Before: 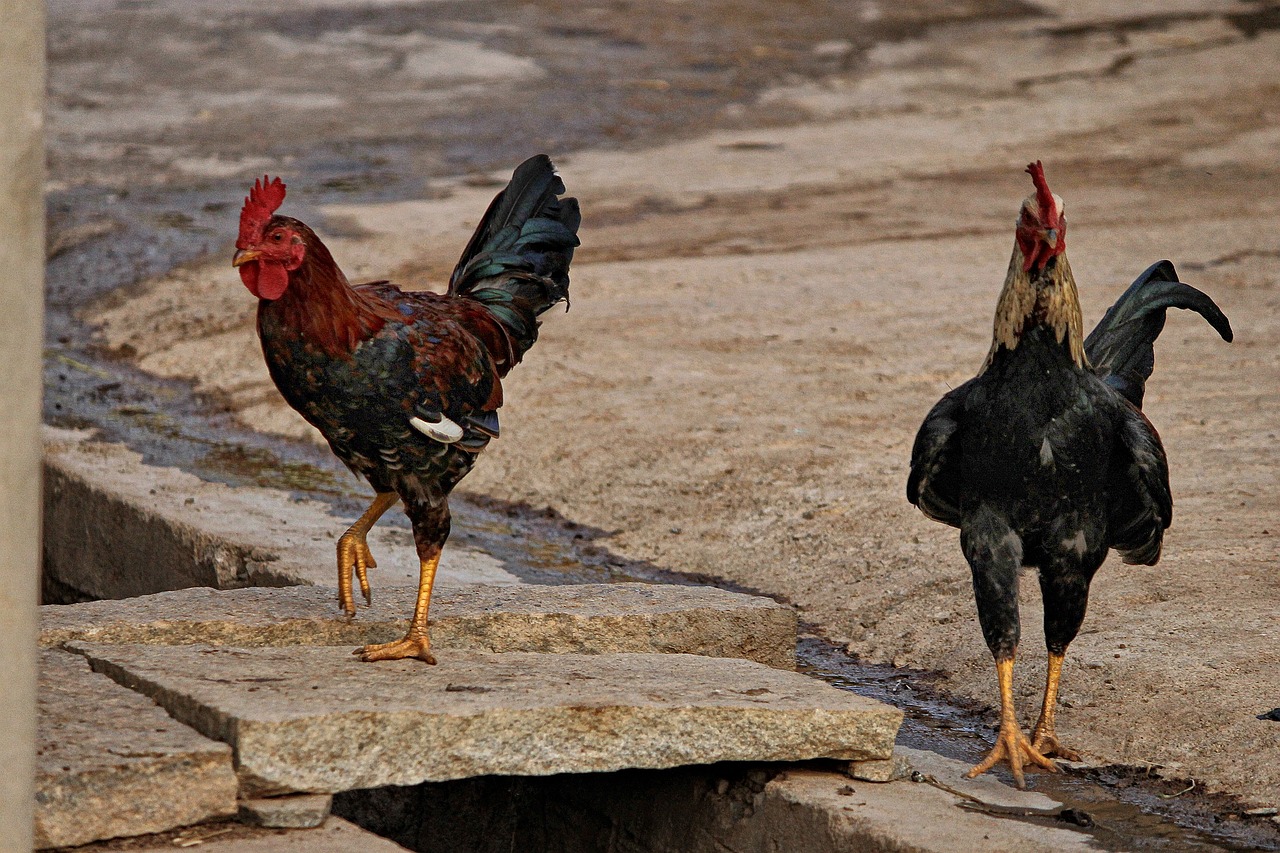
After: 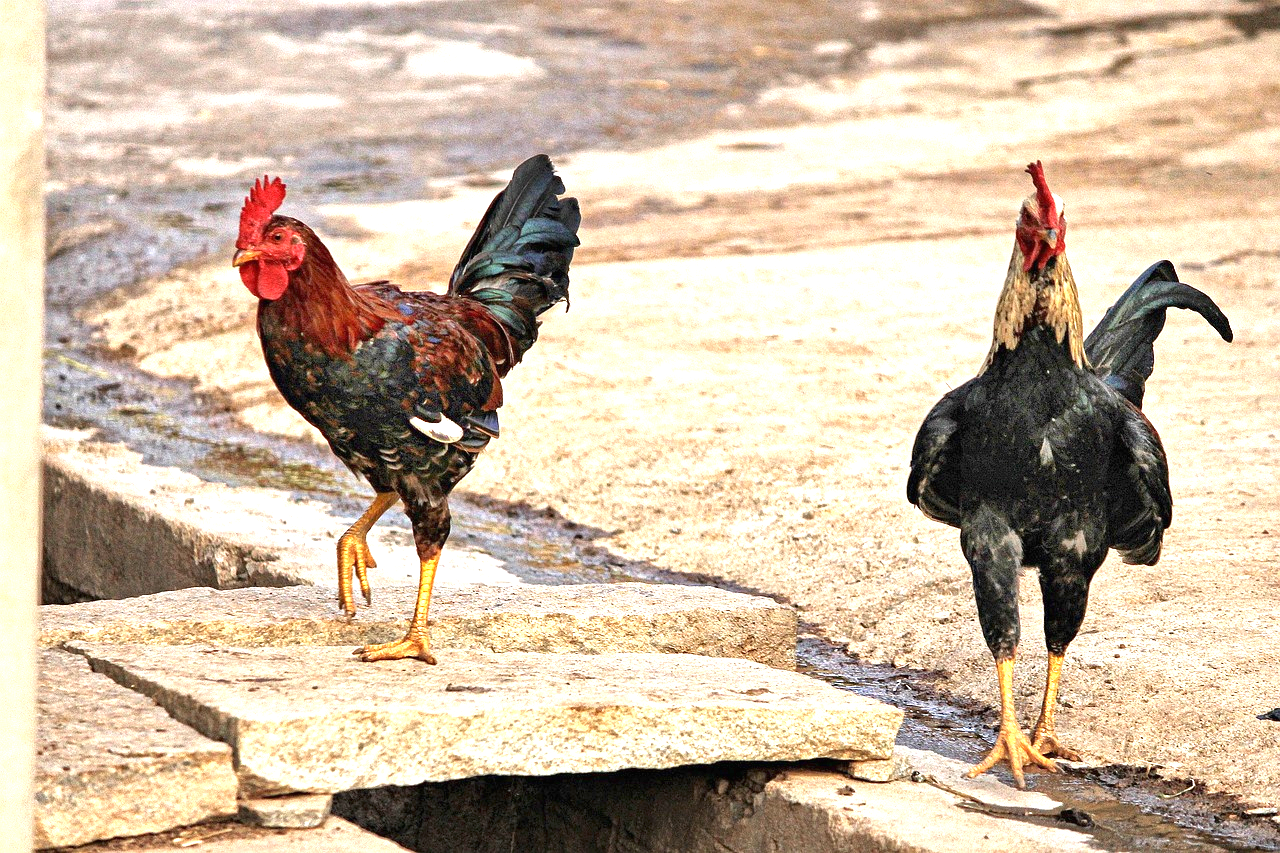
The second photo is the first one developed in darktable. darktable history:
exposure: black level correction 0, exposure 1.878 EV, compensate highlight preservation false
